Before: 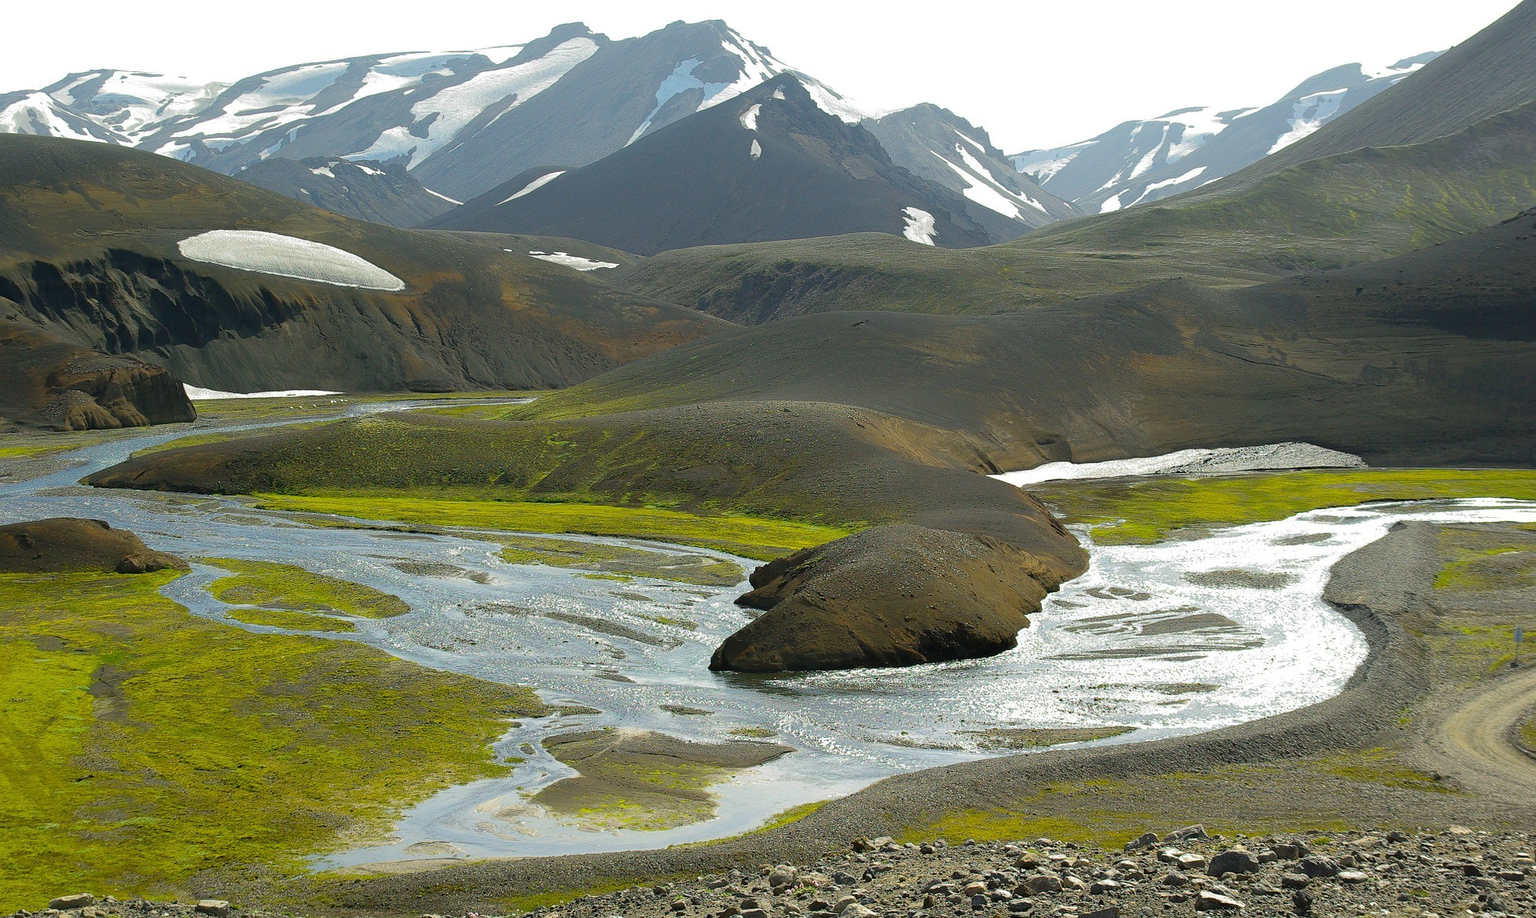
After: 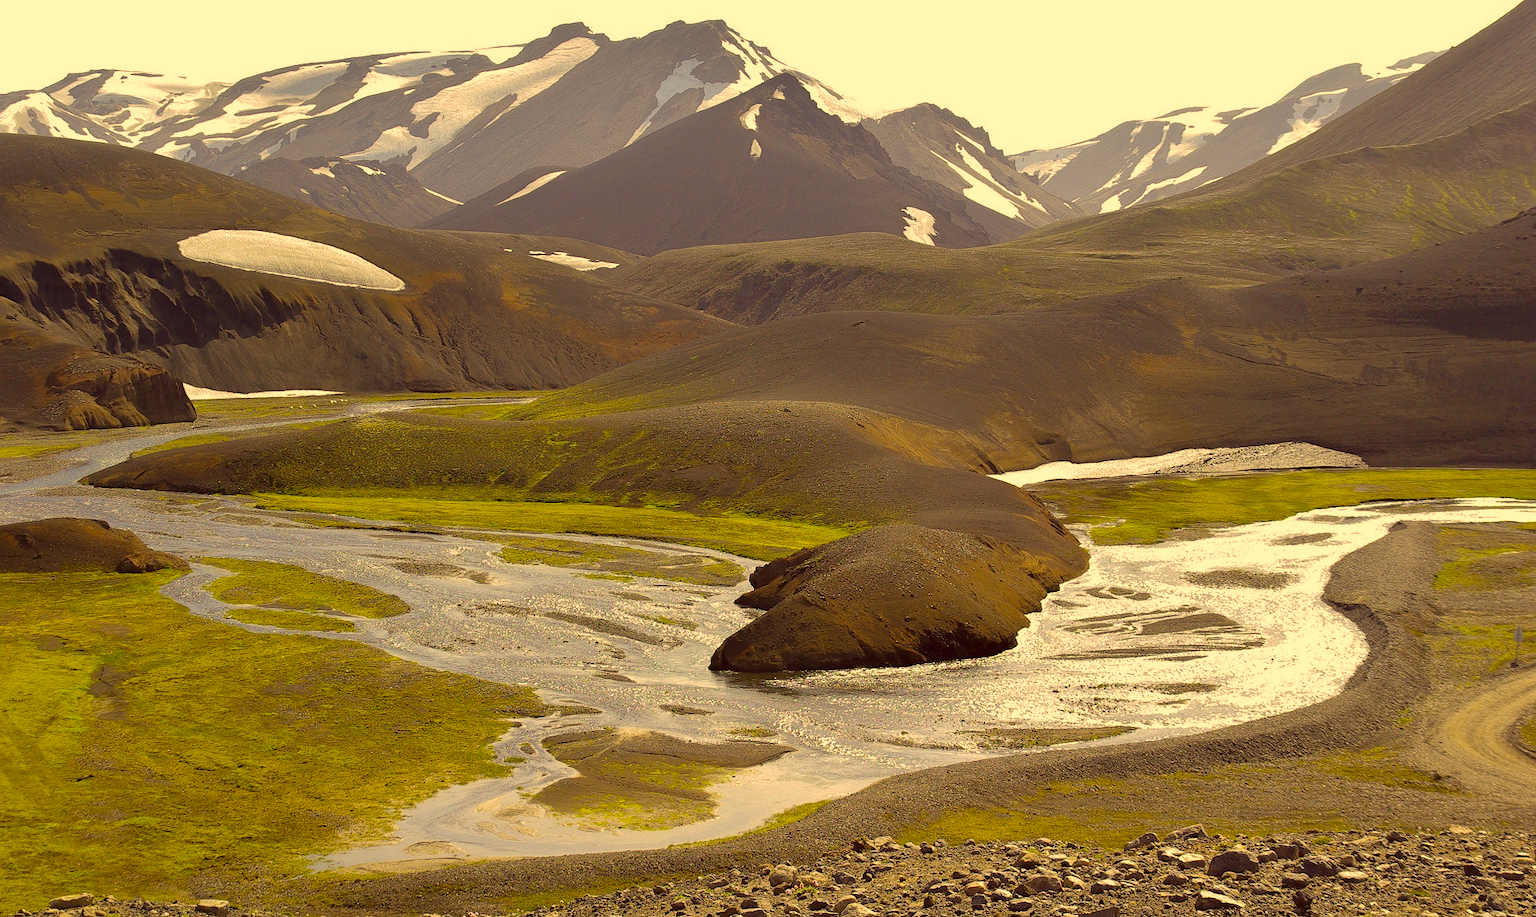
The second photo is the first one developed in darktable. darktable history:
color correction: highlights a* 10.12, highlights b* 39.04, shadows a* 14.62, shadows b* 3.37
shadows and highlights: low approximation 0.01, soften with gaussian
